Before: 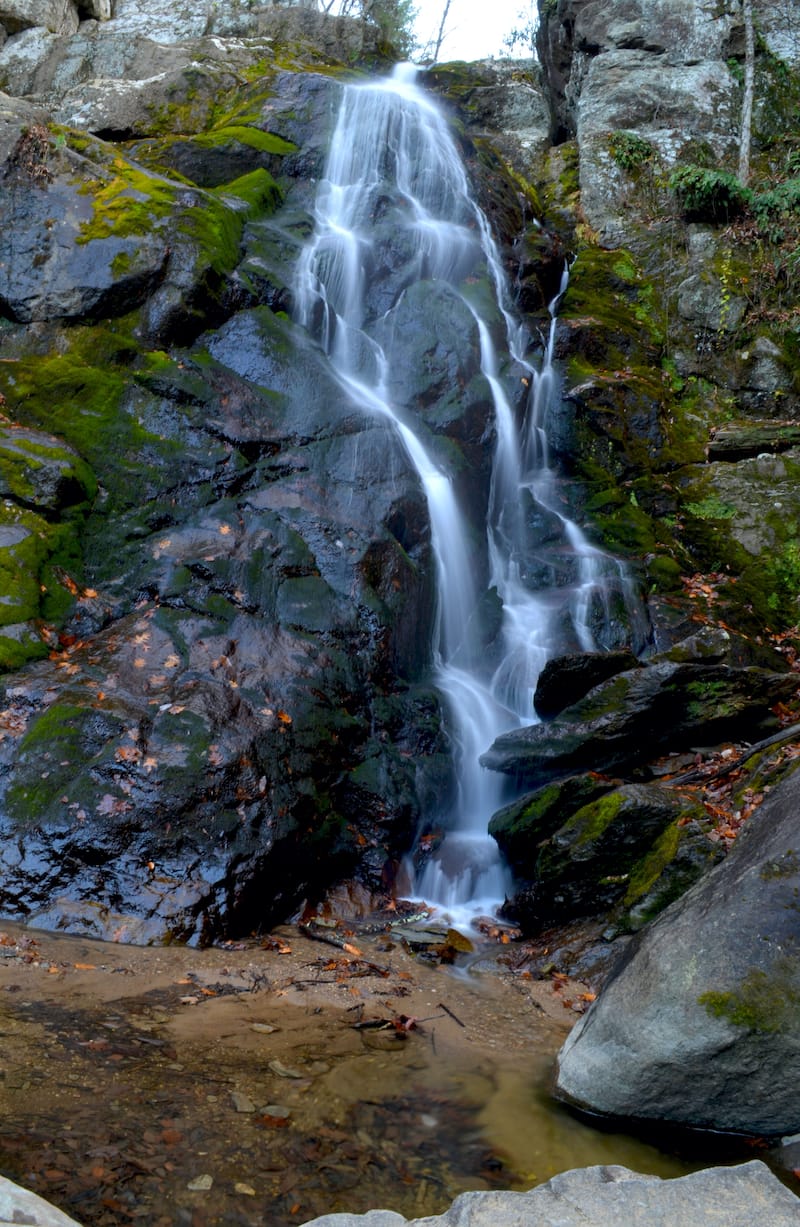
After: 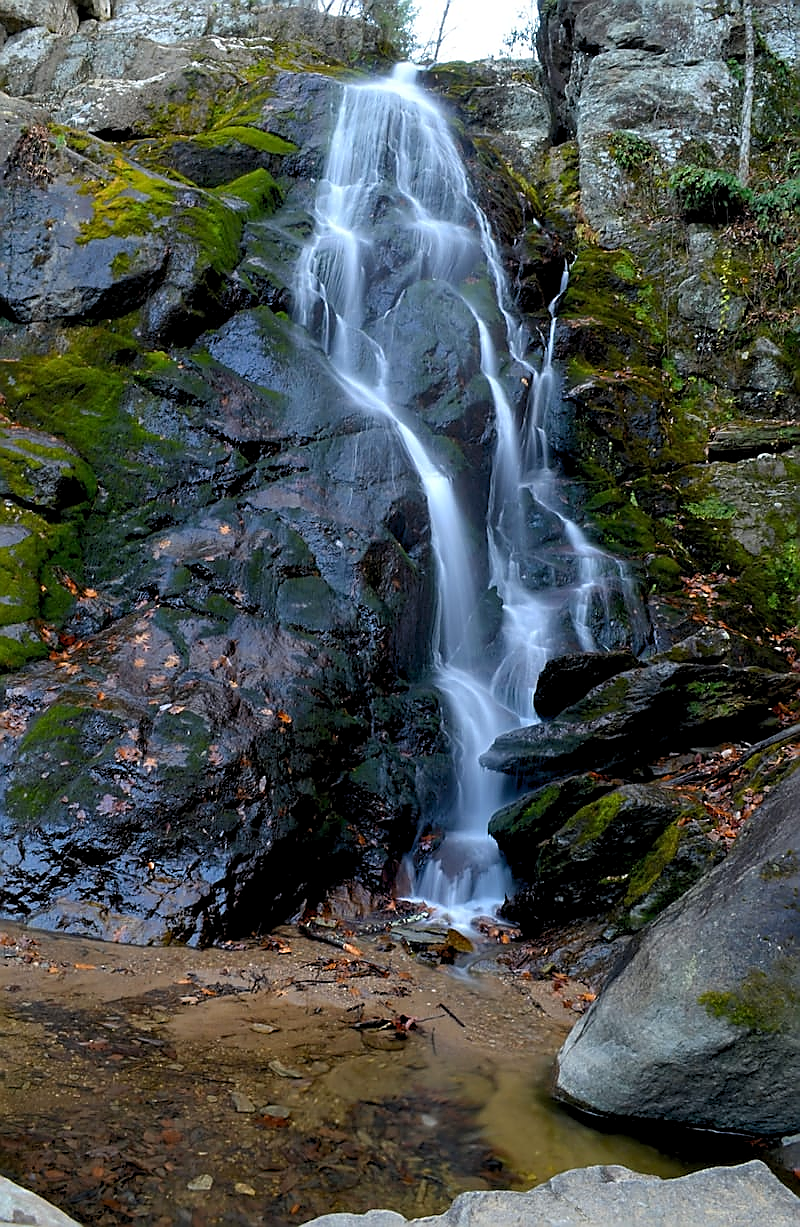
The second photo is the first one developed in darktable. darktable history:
sharpen: radius 1.4, amount 1.25, threshold 0.7
levels: levels [0.018, 0.493, 1]
